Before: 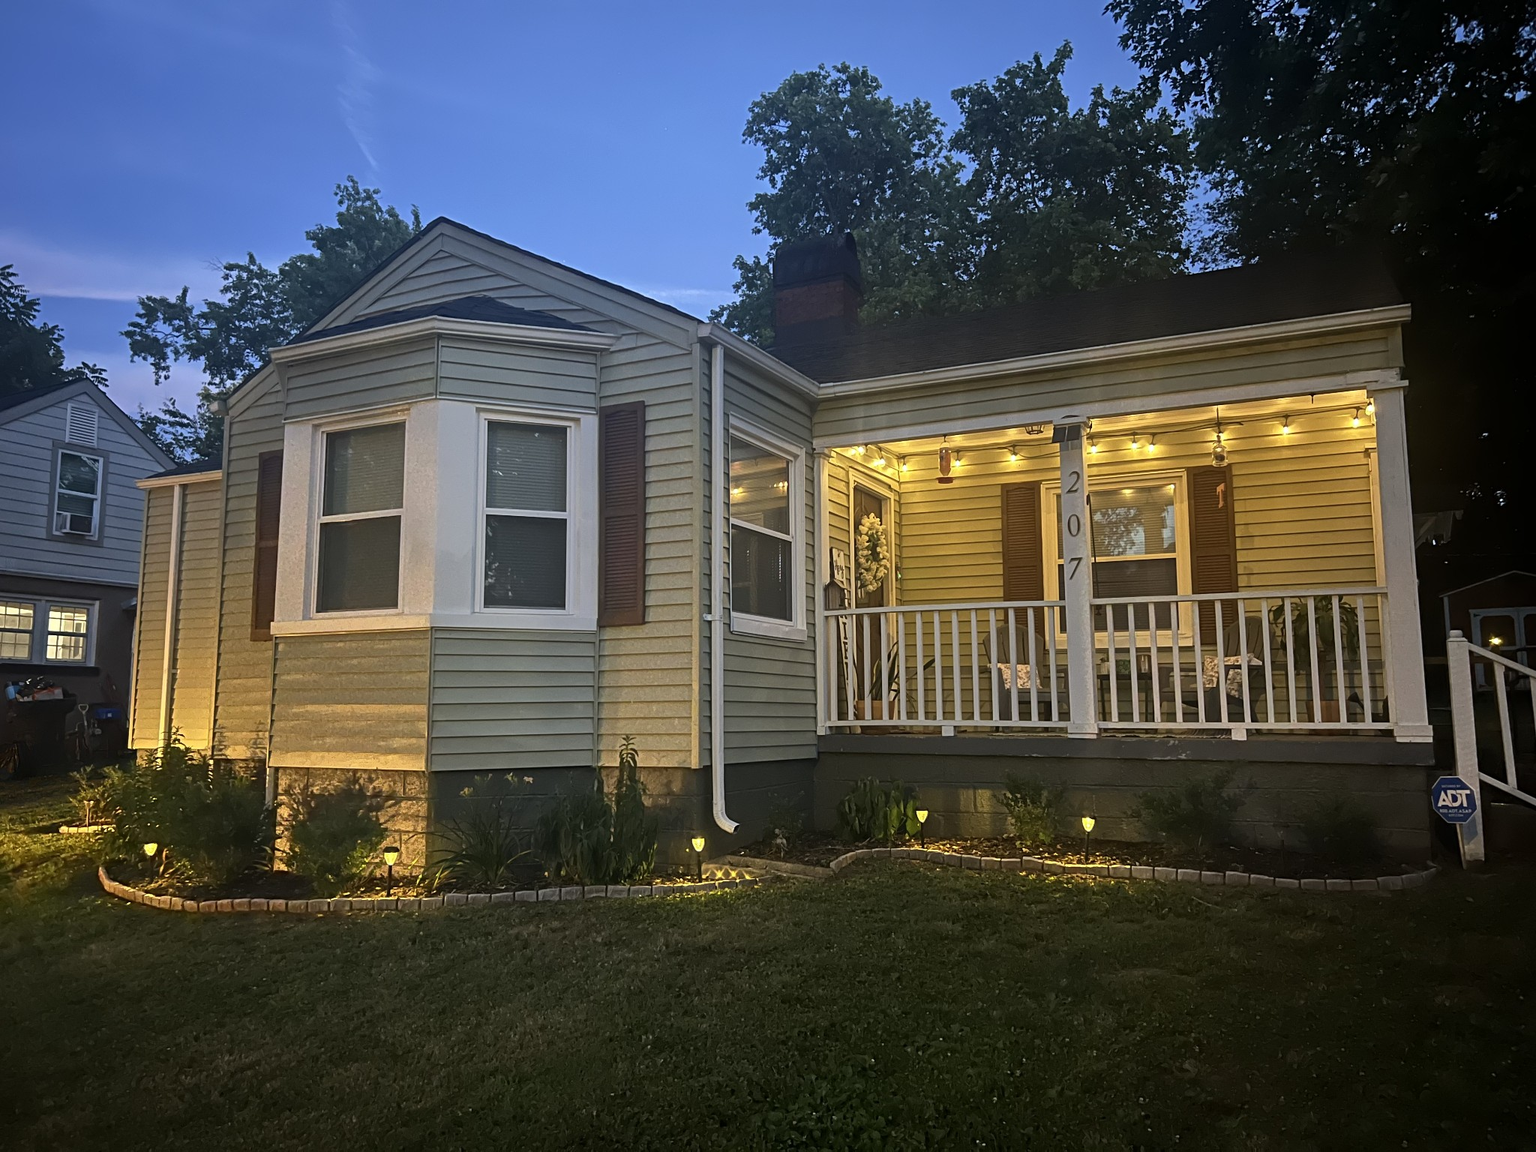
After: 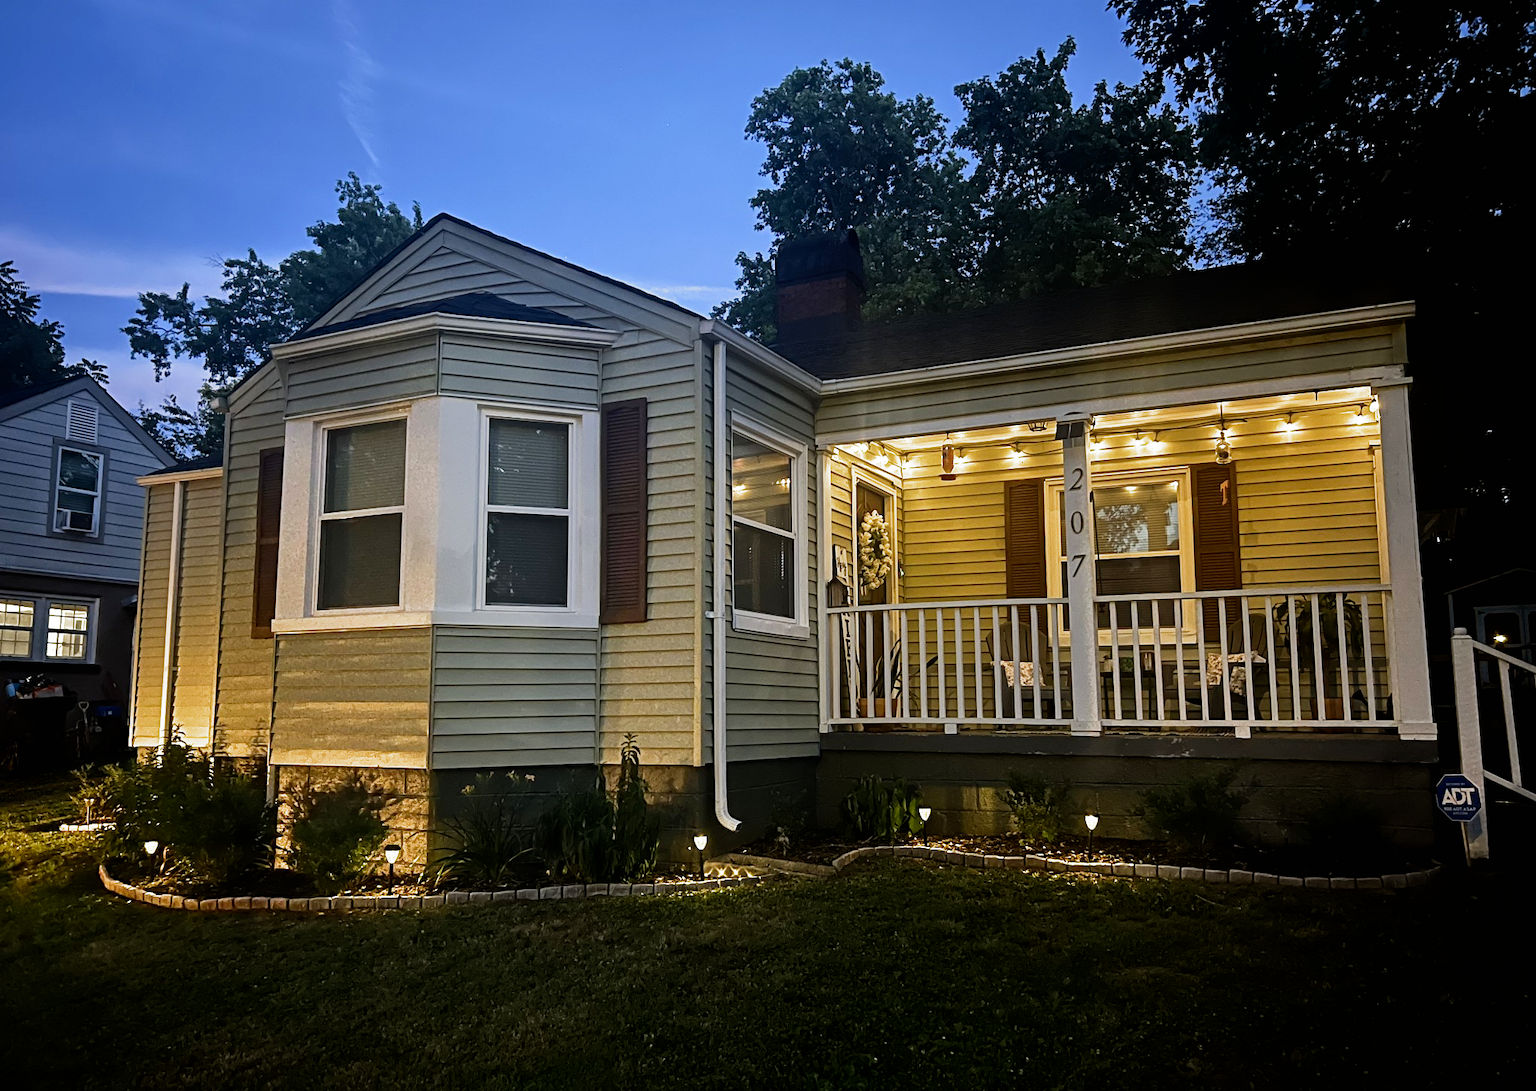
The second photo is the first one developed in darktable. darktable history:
crop: top 0.448%, right 0.264%, bottom 5.045%
filmic rgb: black relative exposure -8.2 EV, white relative exposure 2.2 EV, threshold 3 EV, hardness 7.11, latitude 75%, contrast 1.325, highlights saturation mix -2%, shadows ↔ highlights balance 30%, preserve chrominance no, color science v5 (2021), contrast in shadows safe, contrast in highlights safe, enable highlight reconstruction true
